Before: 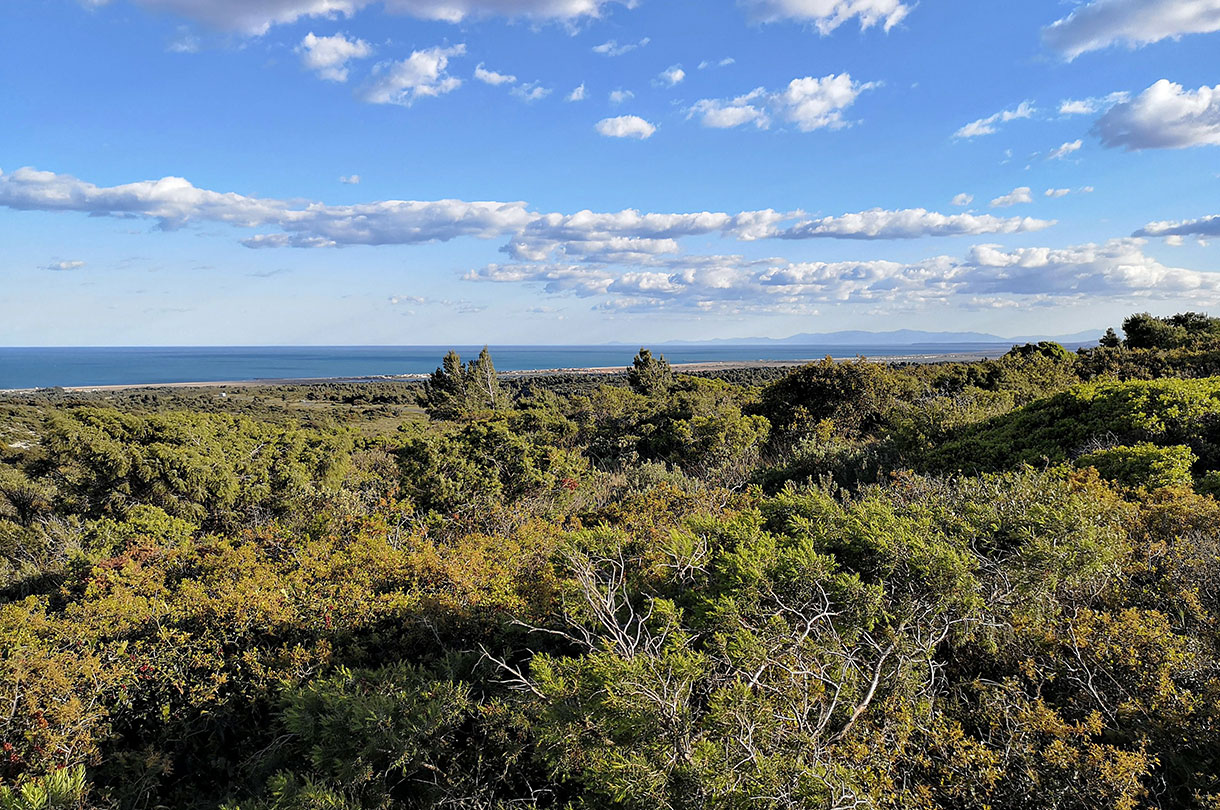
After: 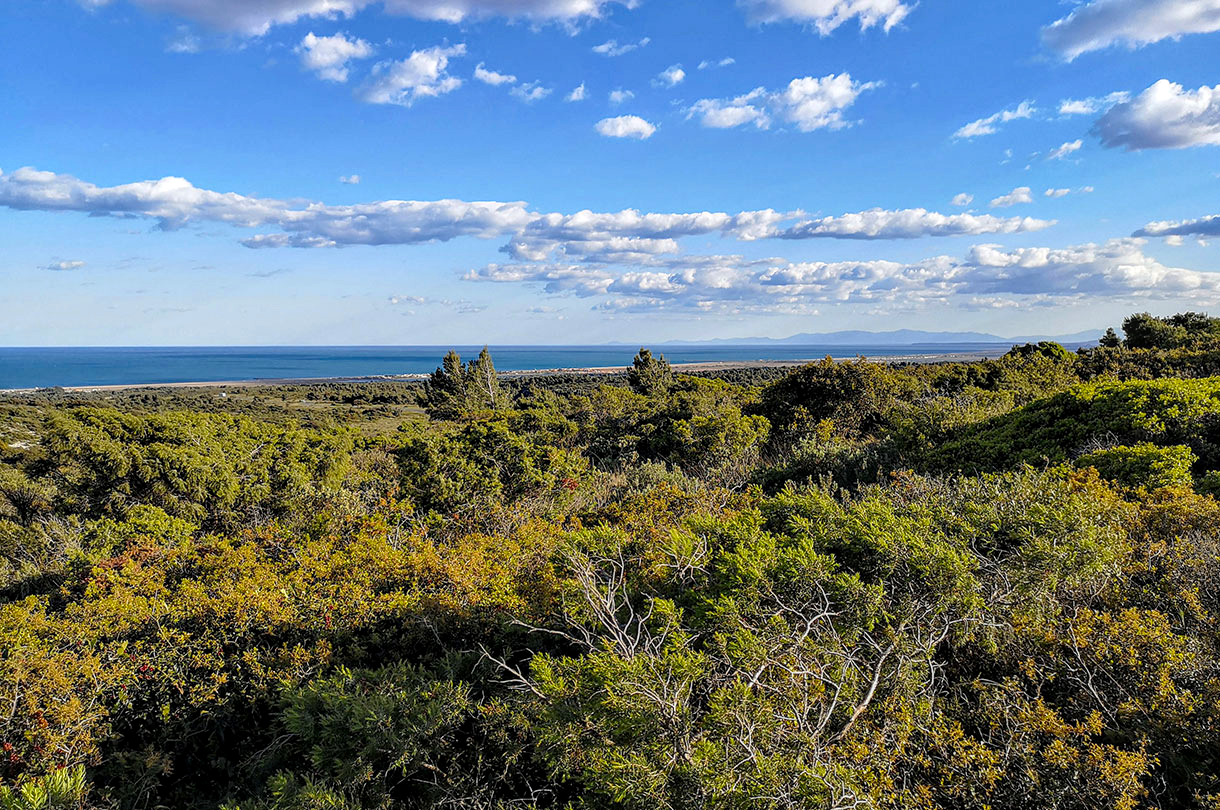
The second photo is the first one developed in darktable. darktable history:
color balance rgb: linear chroma grading › shadows -8%, linear chroma grading › global chroma 10%, perceptual saturation grading › global saturation 2%, perceptual saturation grading › highlights -2%, perceptual saturation grading › mid-tones 4%, perceptual saturation grading › shadows 8%, perceptual brilliance grading › global brilliance 2%, perceptual brilliance grading › highlights -4%, global vibrance 16%, saturation formula JzAzBz (2021)
local contrast: on, module defaults
